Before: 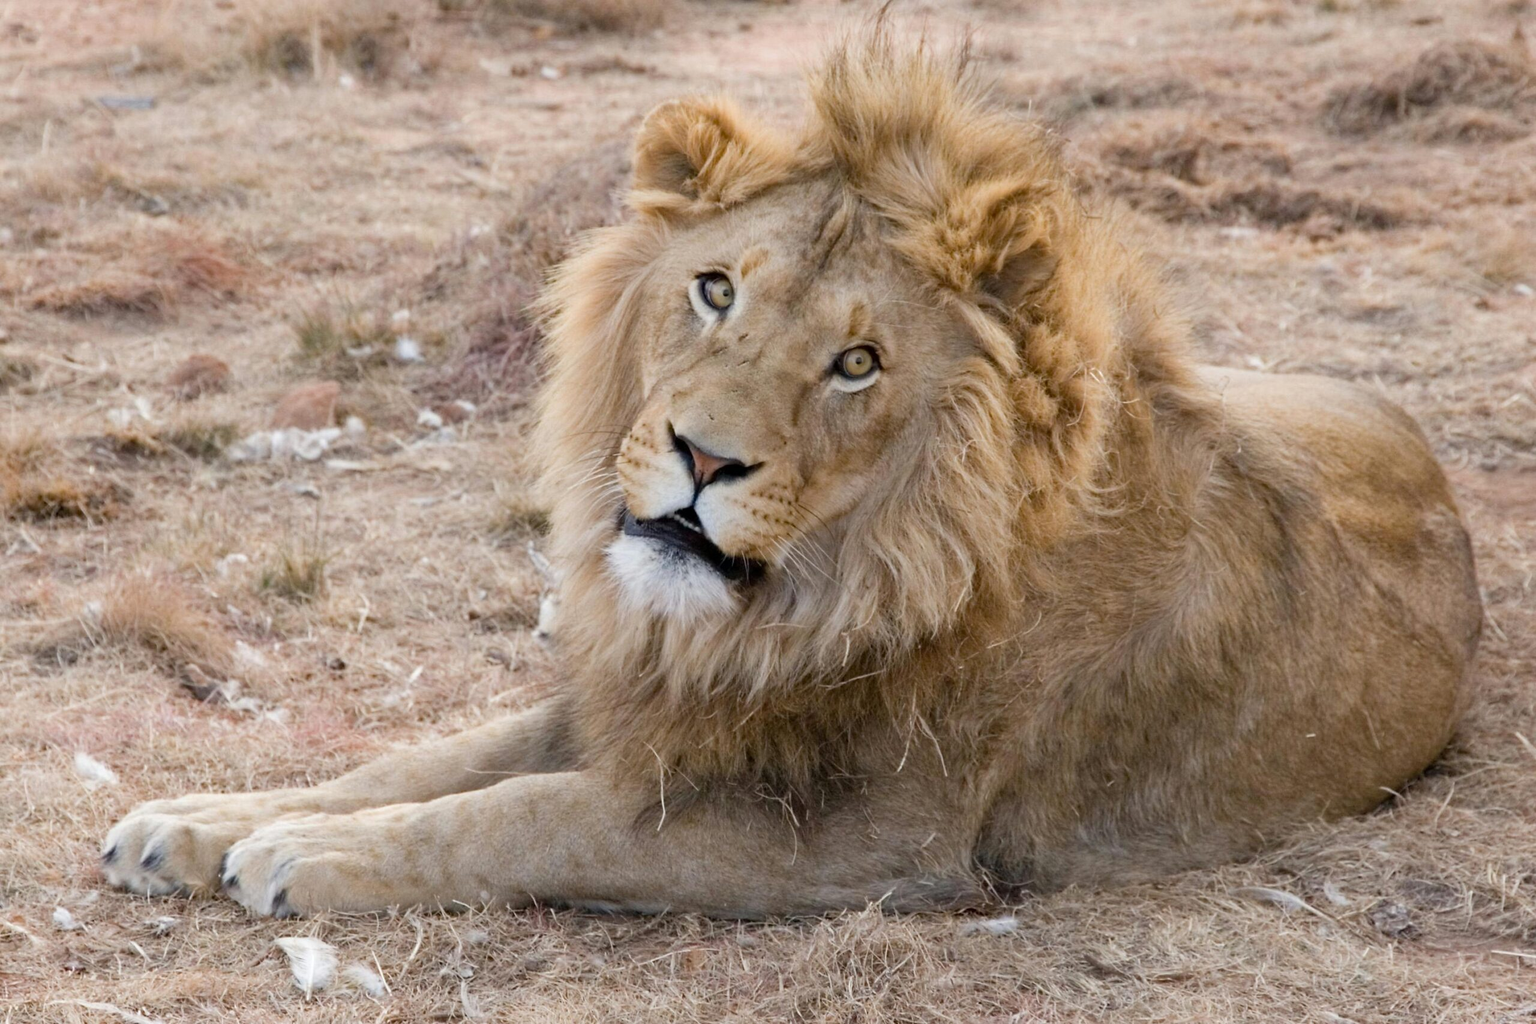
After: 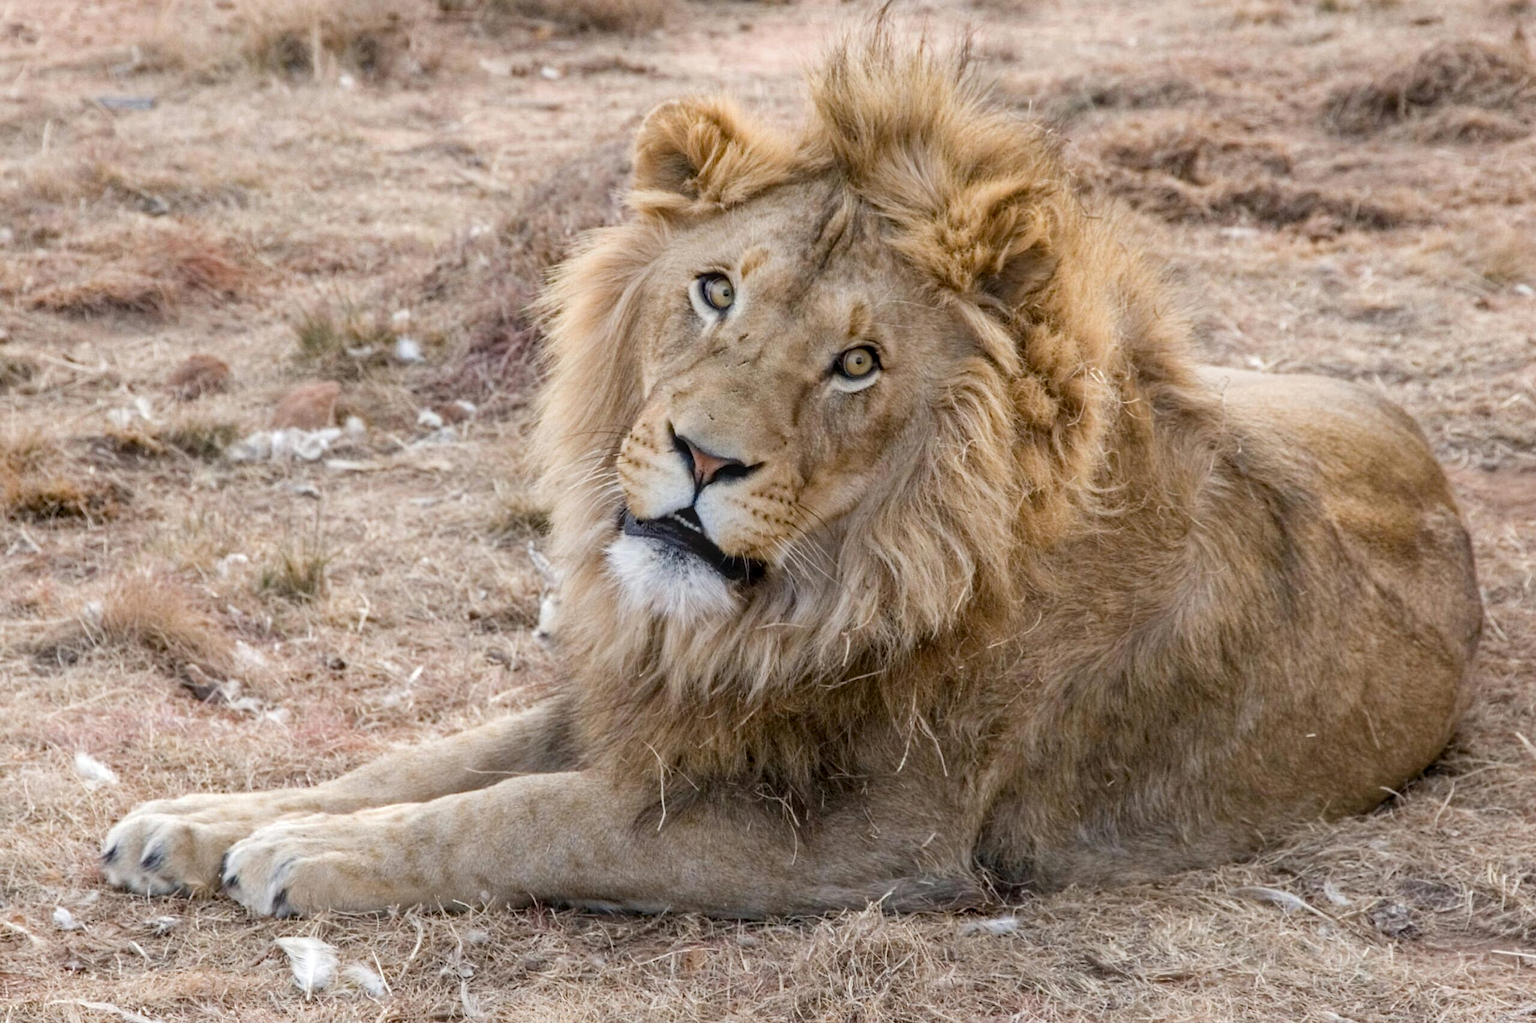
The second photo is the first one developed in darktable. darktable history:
local contrast: highlights 1%, shadows 1%, detail 133%
